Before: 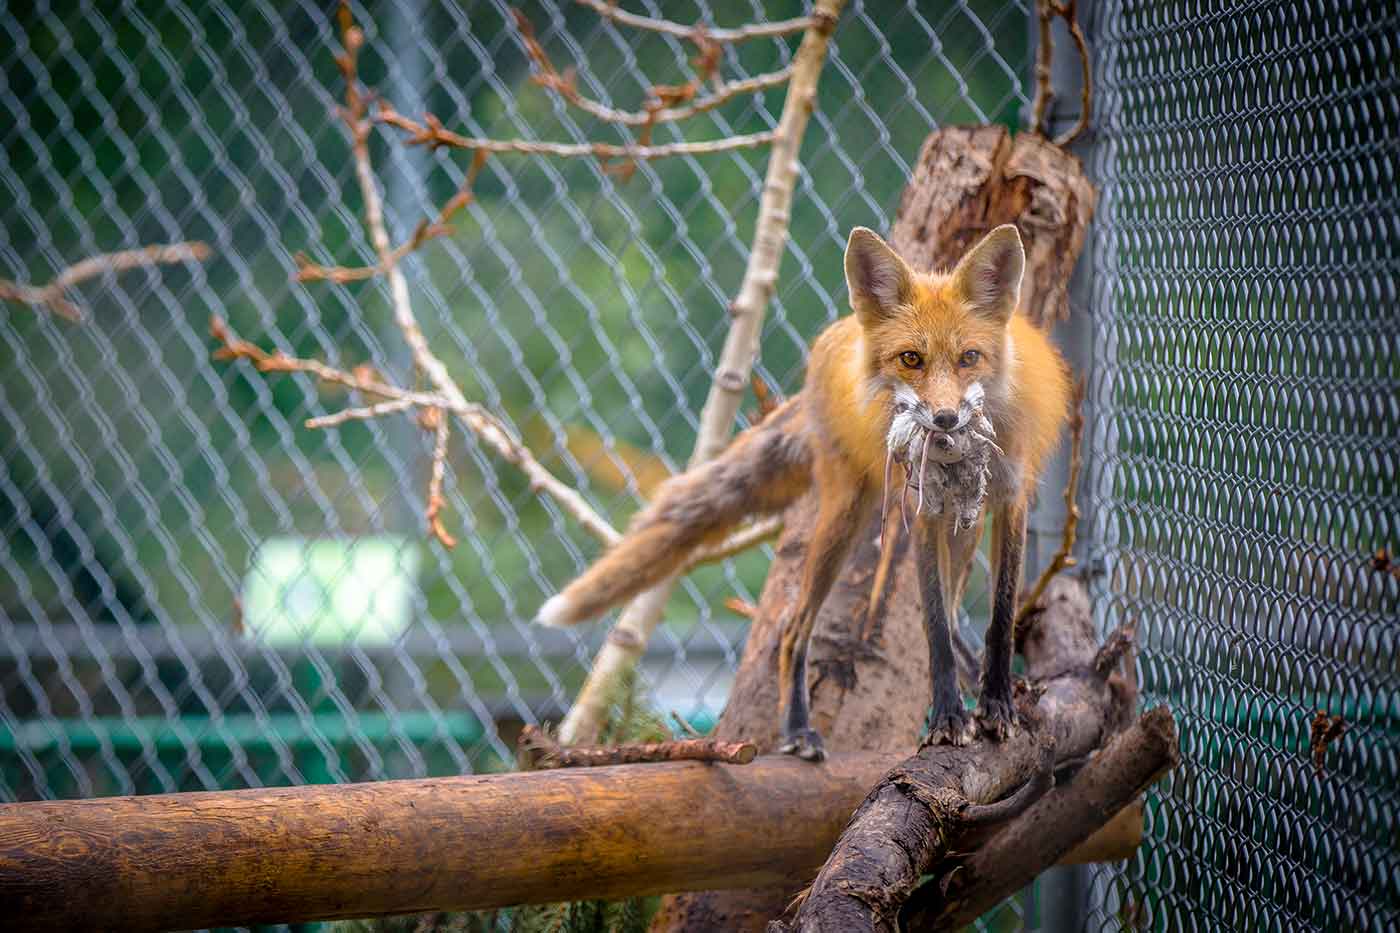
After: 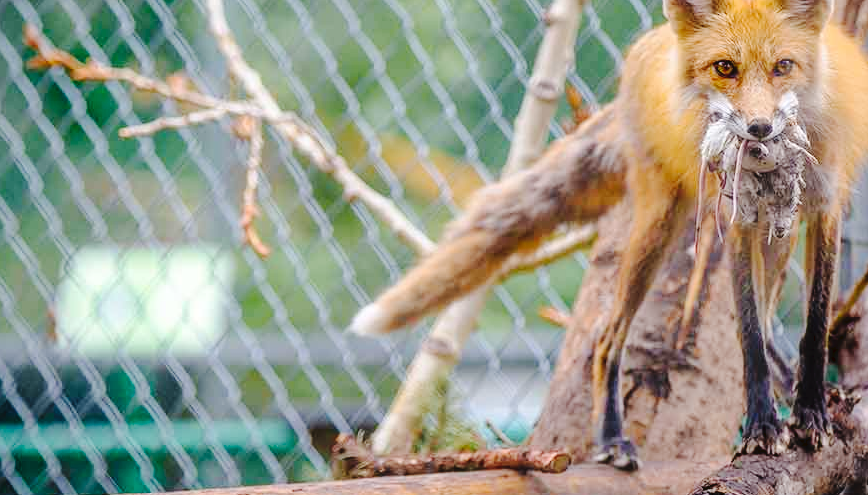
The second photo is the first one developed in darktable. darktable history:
crop: left 13.312%, top 31.28%, right 24.627%, bottom 15.582%
tone curve: curves: ch0 [(0, 0) (0.003, 0.034) (0.011, 0.038) (0.025, 0.046) (0.044, 0.054) (0.069, 0.06) (0.1, 0.079) (0.136, 0.114) (0.177, 0.151) (0.224, 0.213) (0.277, 0.293) (0.335, 0.385) (0.399, 0.482) (0.468, 0.578) (0.543, 0.655) (0.623, 0.724) (0.709, 0.786) (0.801, 0.854) (0.898, 0.922) (1, 1)], preserve colors none
